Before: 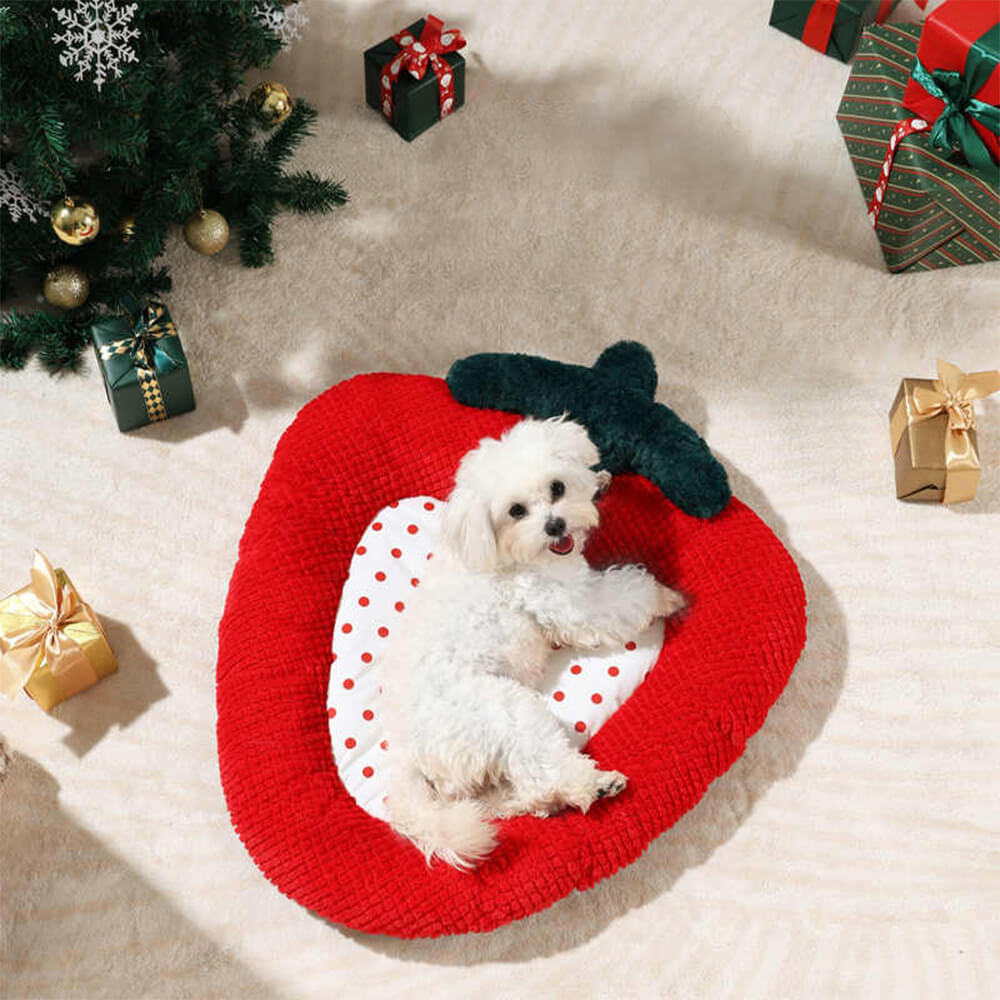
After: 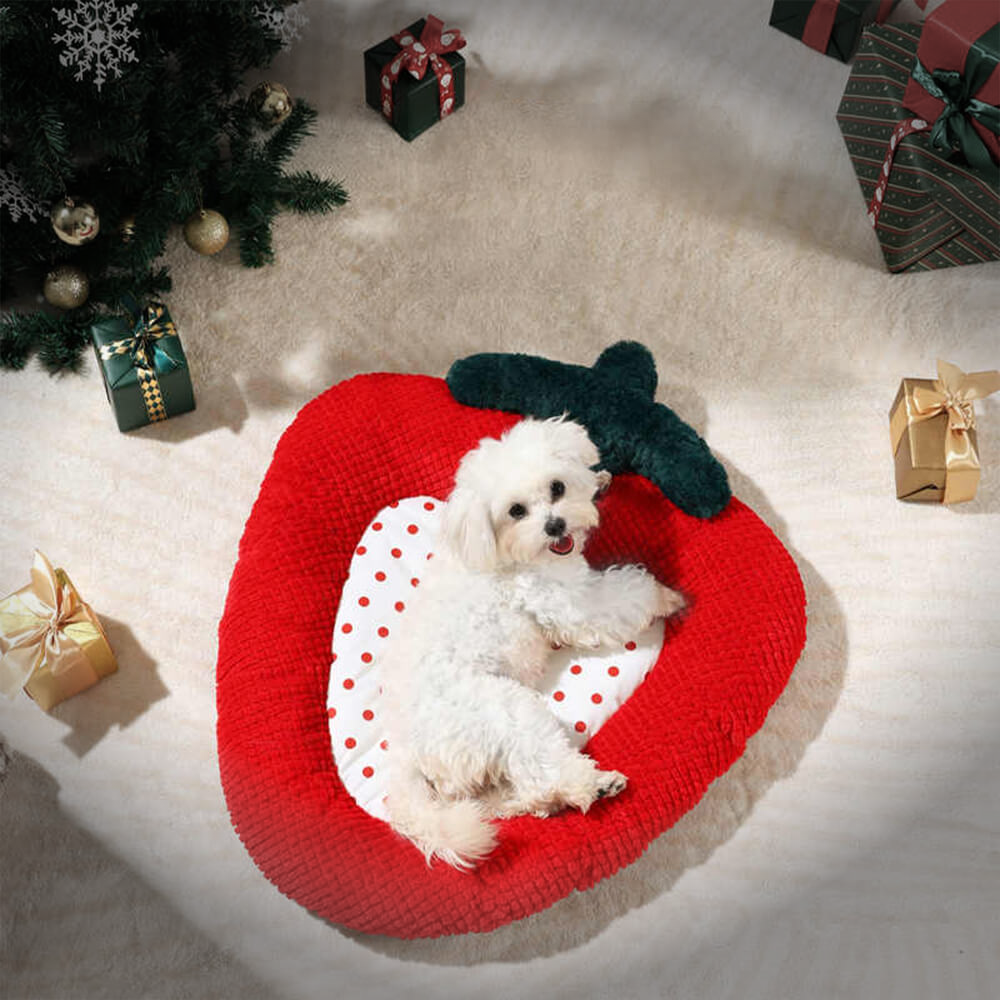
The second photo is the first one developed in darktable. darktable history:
vignetting: fall-off start 90.54%, fall-off radius 39.11%, brightness -0.677, width/height ratio 1.216, shape 1.3
